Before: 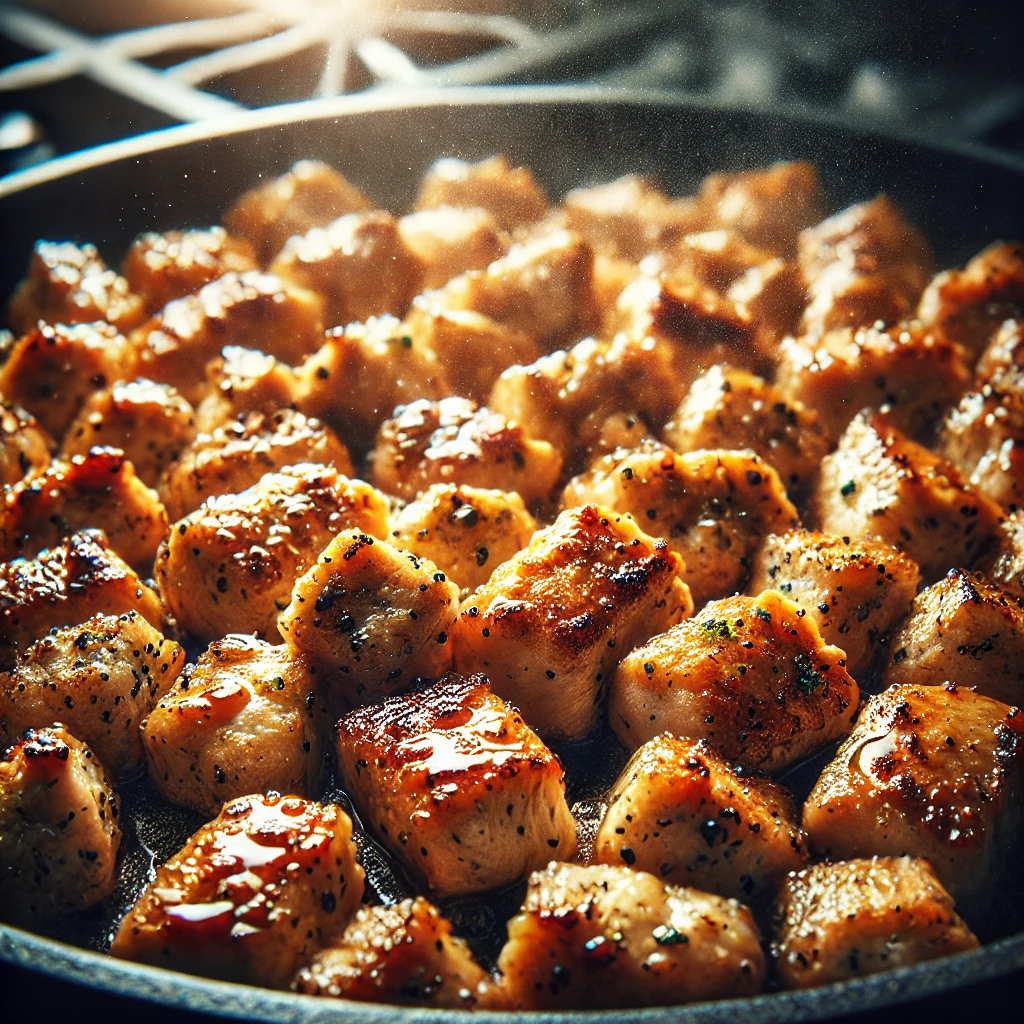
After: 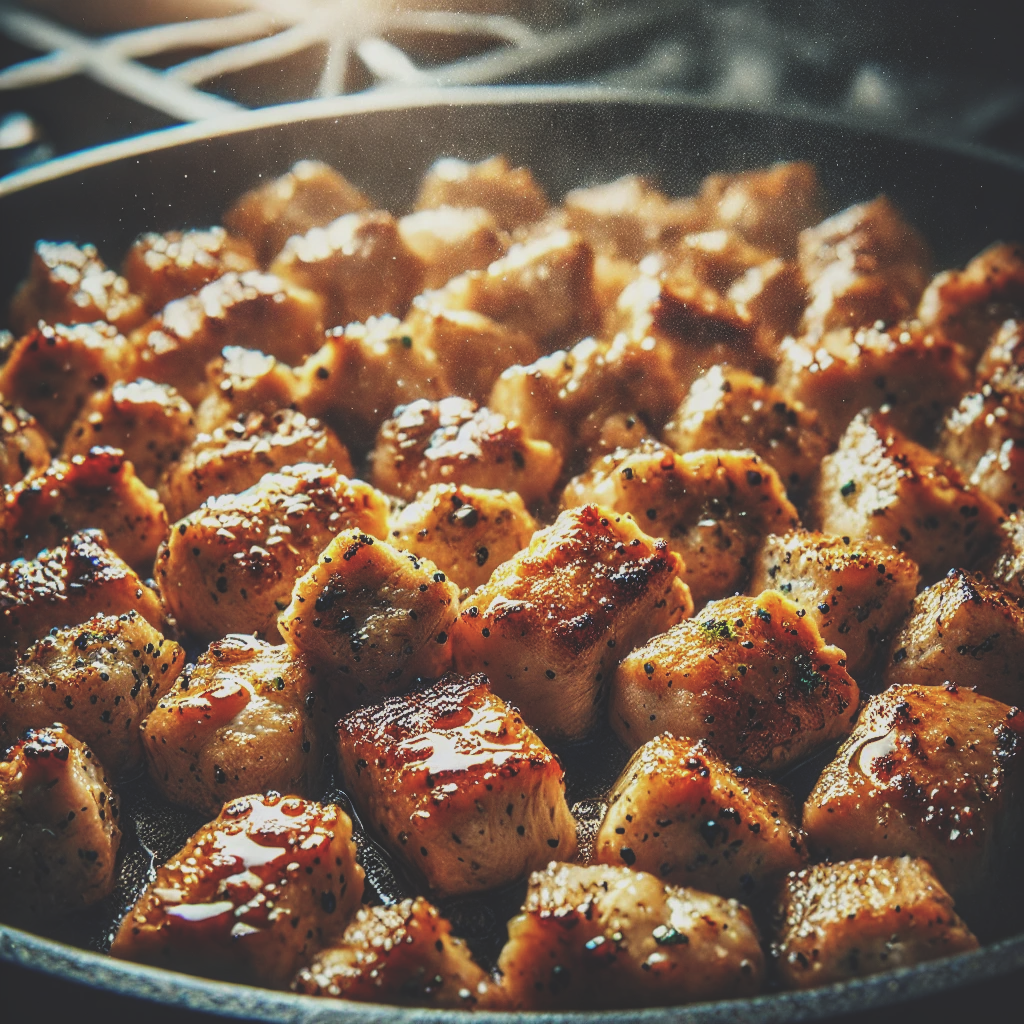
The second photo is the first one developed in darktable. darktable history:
exposure: black level correction -0.036, exposure -0.497 EV, compensate highlight preservation false
local contrast: on, module defaults
